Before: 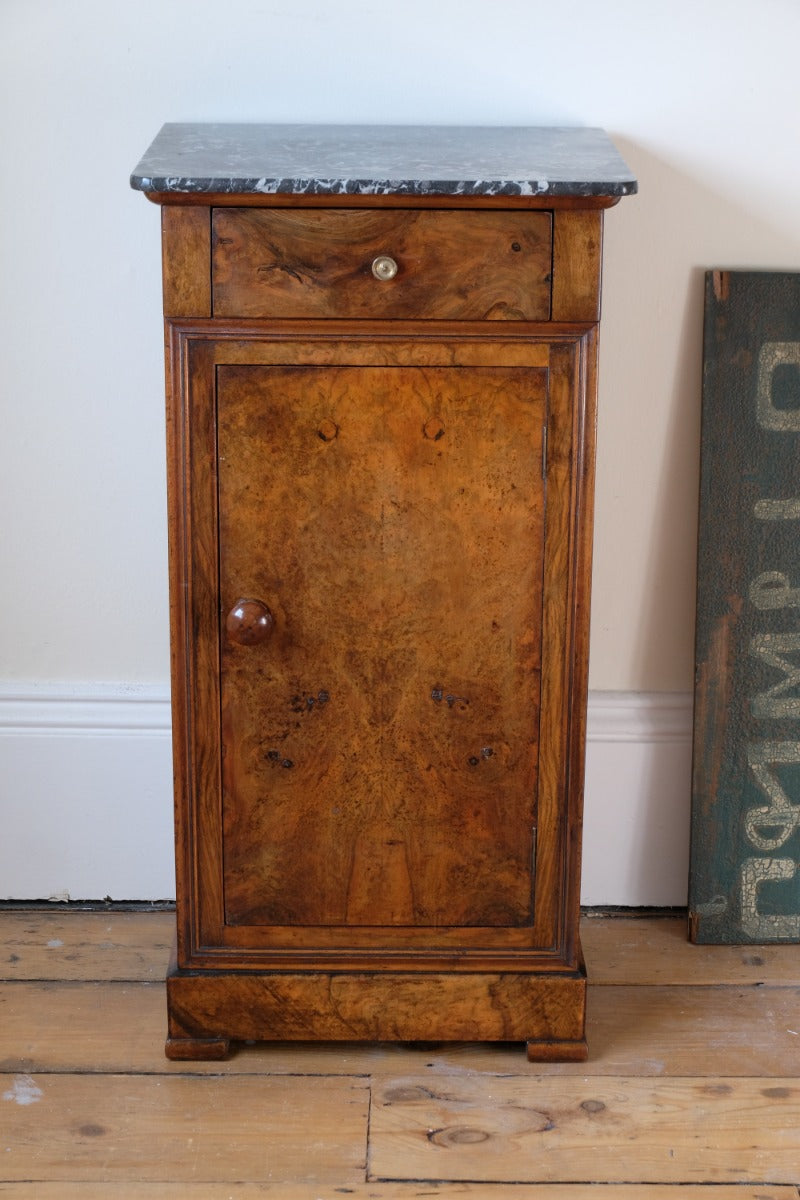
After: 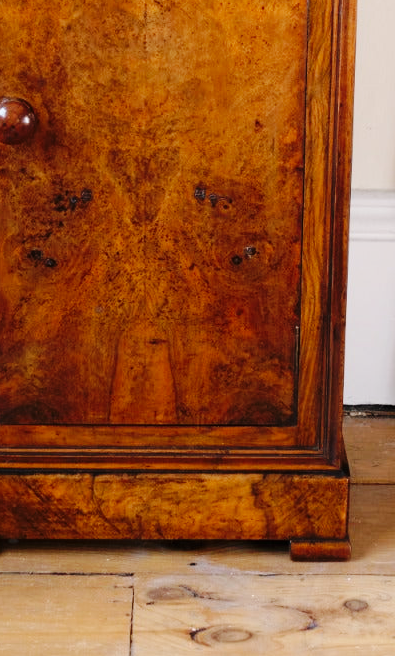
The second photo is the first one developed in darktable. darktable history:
base curve: curves: ch0 [(0, 0) (0.036, 0.025) (0.121, 0.166) (0.206, 0.329) (0.605, 0.79) (1, 1)], preserve colors none
crop: left 29.672%, top 41.786%, right 20.851%, bottom 3.487%
tone equalizer: on, module defaults
